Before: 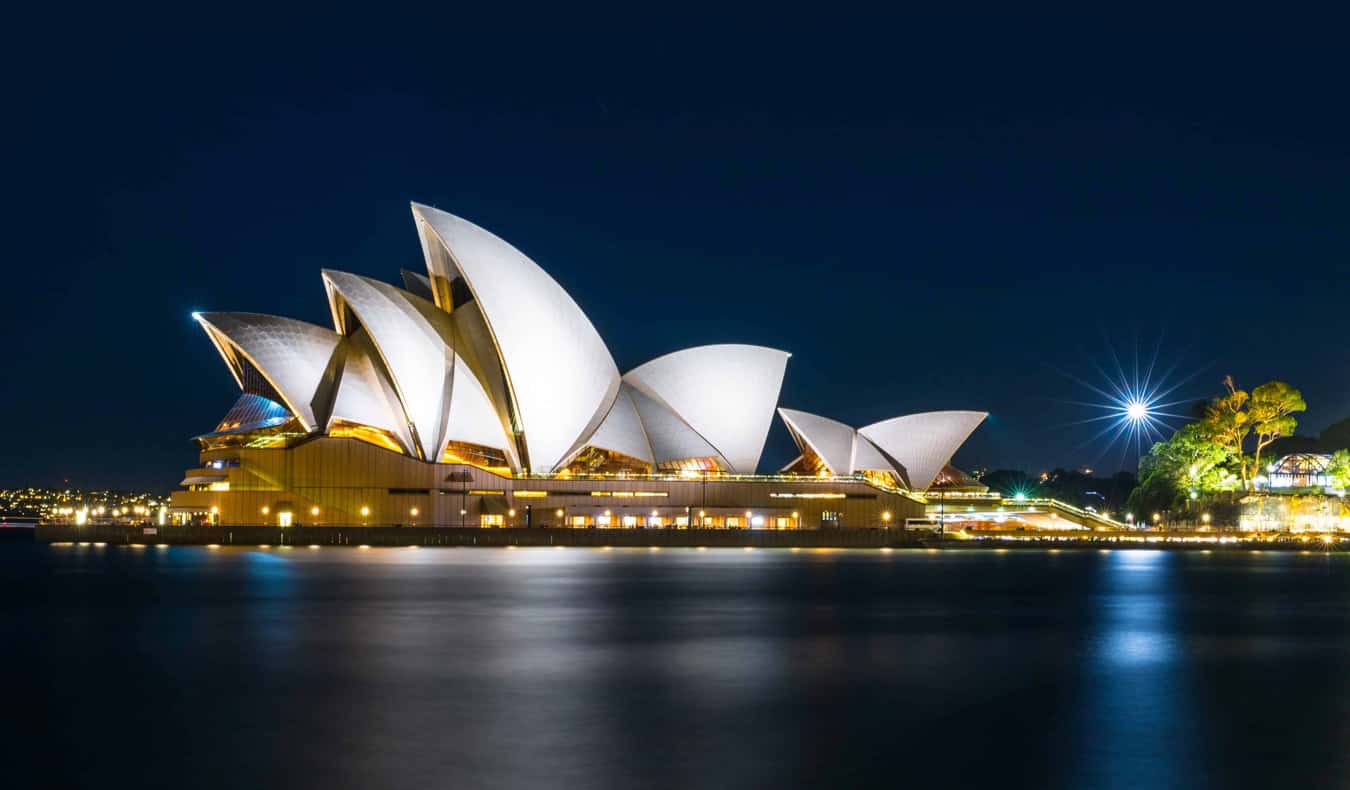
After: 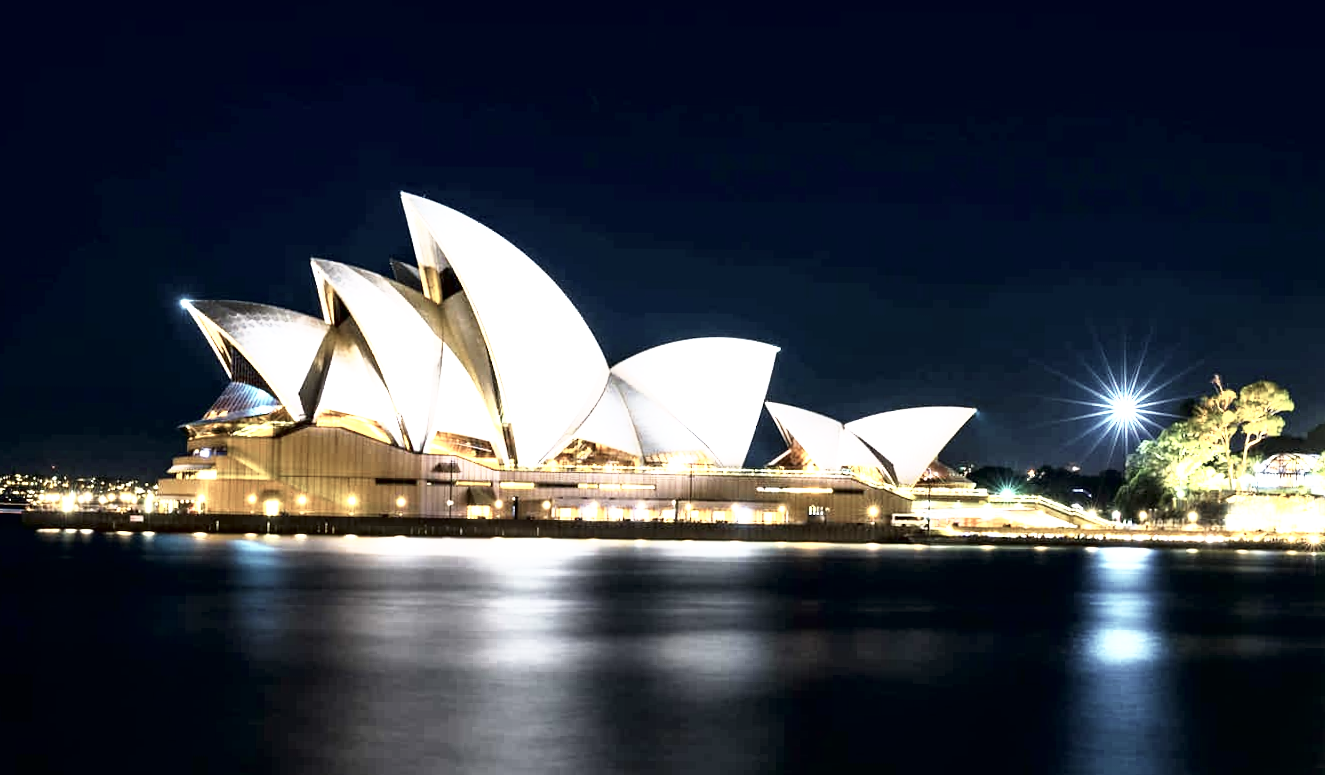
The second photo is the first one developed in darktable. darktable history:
base curve: curves: ch0 [(0, 0) (0.005, 0.002) (0.193, 0.295) (0.399, 0.664) (0.75, 0.928) (1, 1)], preserve colors none
tone curve: curves: ch0 [(0, 0) (0.003, 0) (0.011, 0.001) (0.025, 0.003) (0.044, 0.004) (0.069, 0.007) (0.1, 0.01) (0.136, 0.033) (0.177, 0.082) (0.224, 0.141) (0.277, 0.208) (0.335, 0.282) (0.399, 0.363) (0.468, 0.451) (0.543, 0.545) (0.623, 0.647) (0.709, 0.756) (0.801, 0.87) (0.898, 0.972) (1, 1)], color space Lab, independent channels, preserve colors none
color zones: curves: ch1 [(0, 0.292) (0.001, 0.292) (0.2, 0.264) (0.4, 0.248) (0.6, 0.248) (0.8, 0.264) (0.999, 0.292) (1, 0.292)]
exposure: black level correction 0, exposure 0.891 EV, compensate highlight preservation false
crop and rotate: angle -0.621°
